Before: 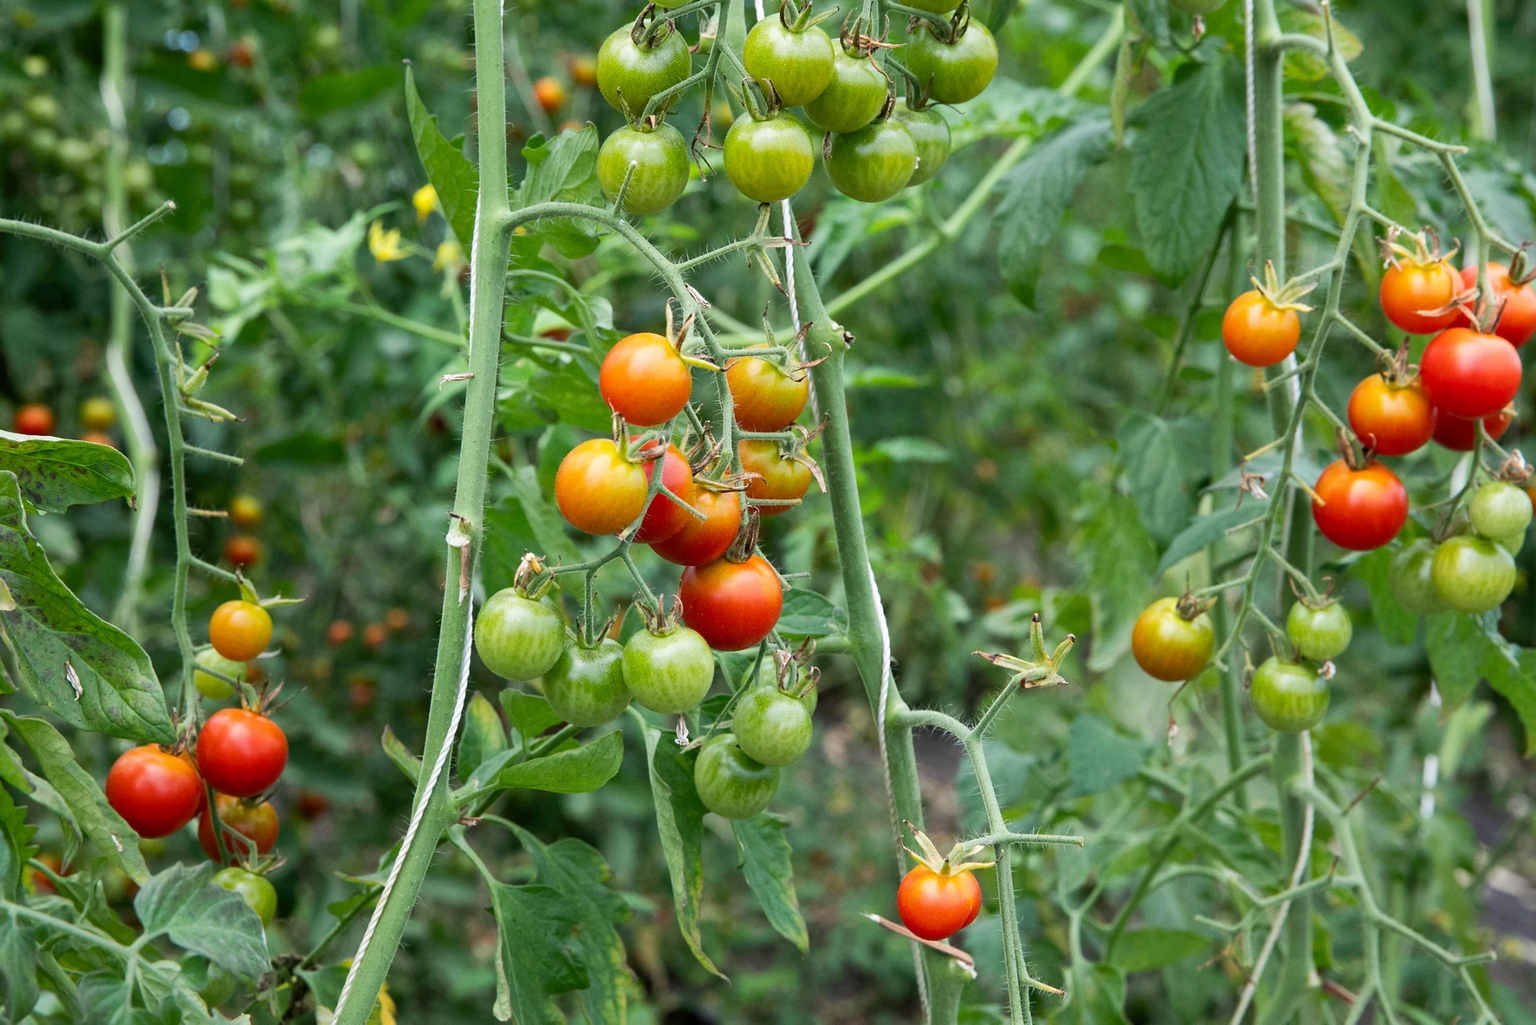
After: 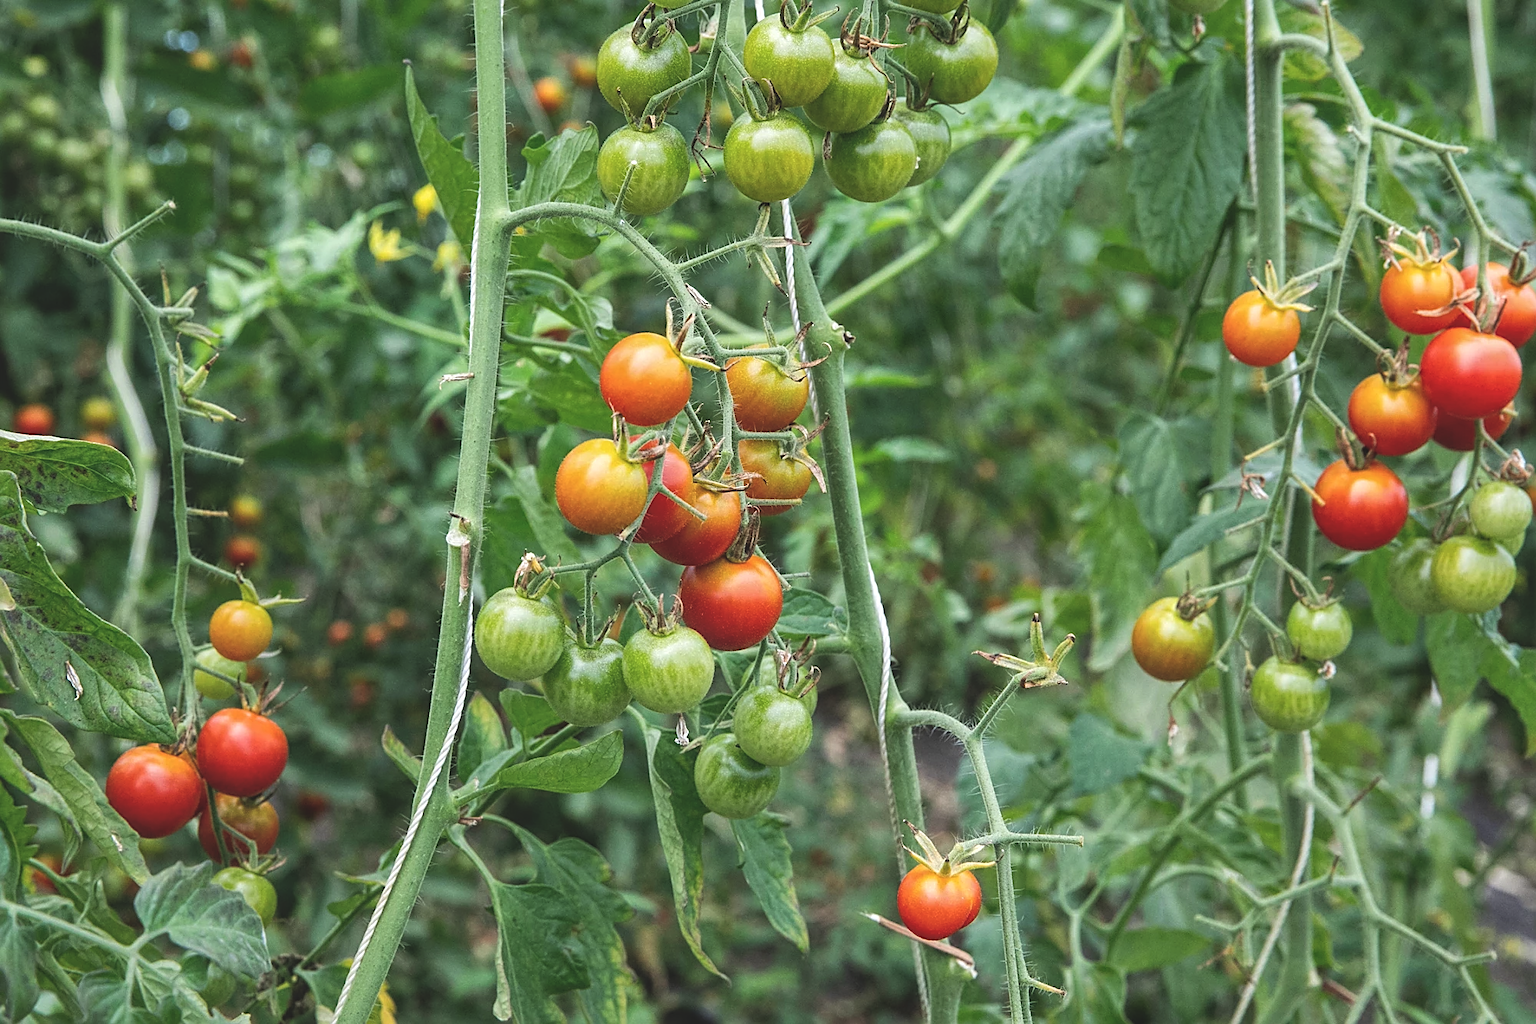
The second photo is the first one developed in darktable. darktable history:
sharpen: on, module defaults
shadows and highlights: radius 117.38, shadows 41.96, highlights -61.98, soften with gaussian
exposure: black level correction -0.024, exposure -0.117 EV, compensate highlight preservation false
local contrast: highlights 96%, shadows 90%, detail 160%, midtone range 0.2
